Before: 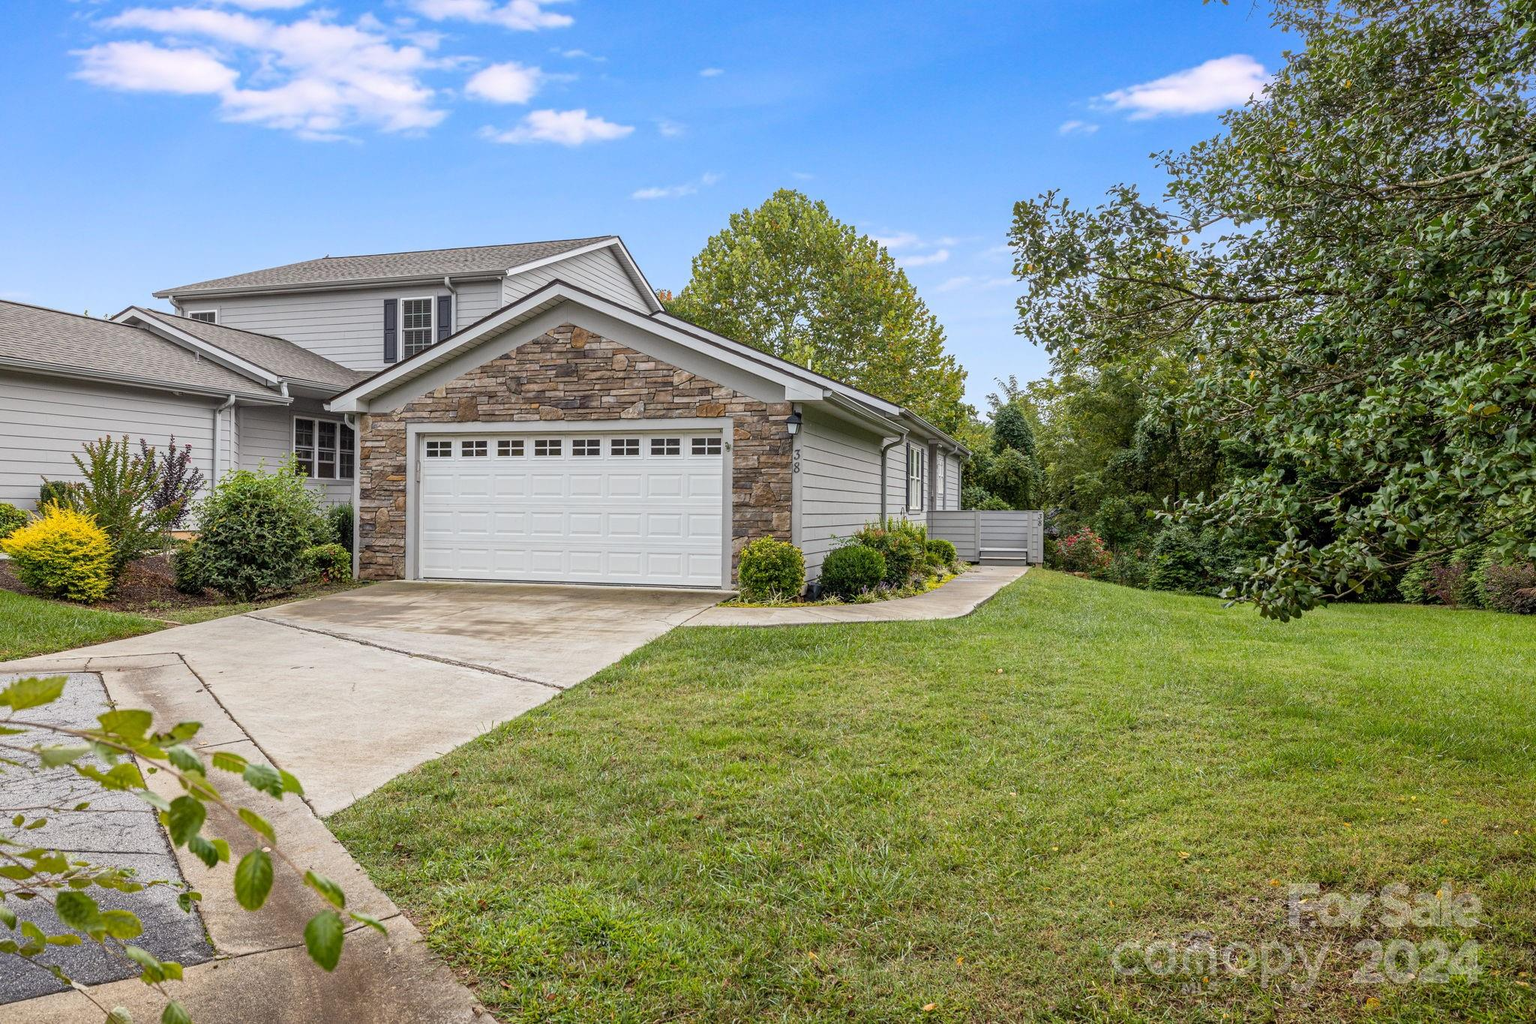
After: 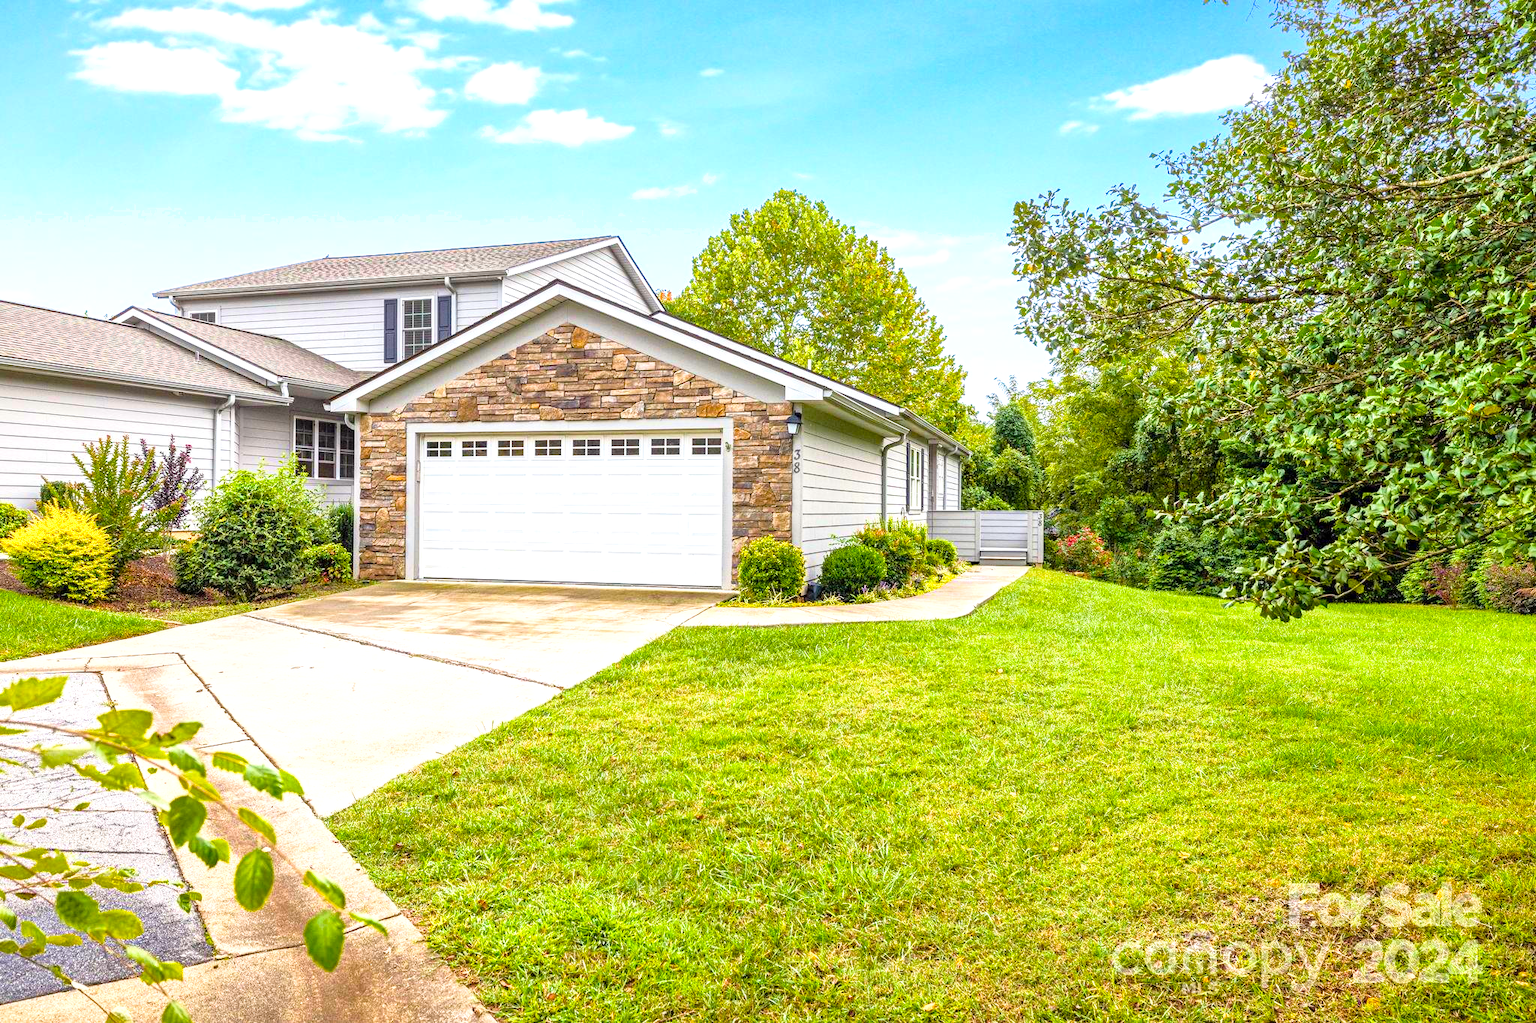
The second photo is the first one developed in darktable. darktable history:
base curve: curves: ch0 [(0, 0) (0.666, 0.806) (1, 1)]
local contrast: highlights 100%, shadows 100%, detail 120%, midtone range 0.2
exposure: black level correction 0, exposure 1.015 EV, compensate exposure bias true, compensate highlight preservation false
velvia: strength 51%, mid-tones bias 0.51
shadows and highlights: shadows -20, white point adjustment -2, highlights -35
